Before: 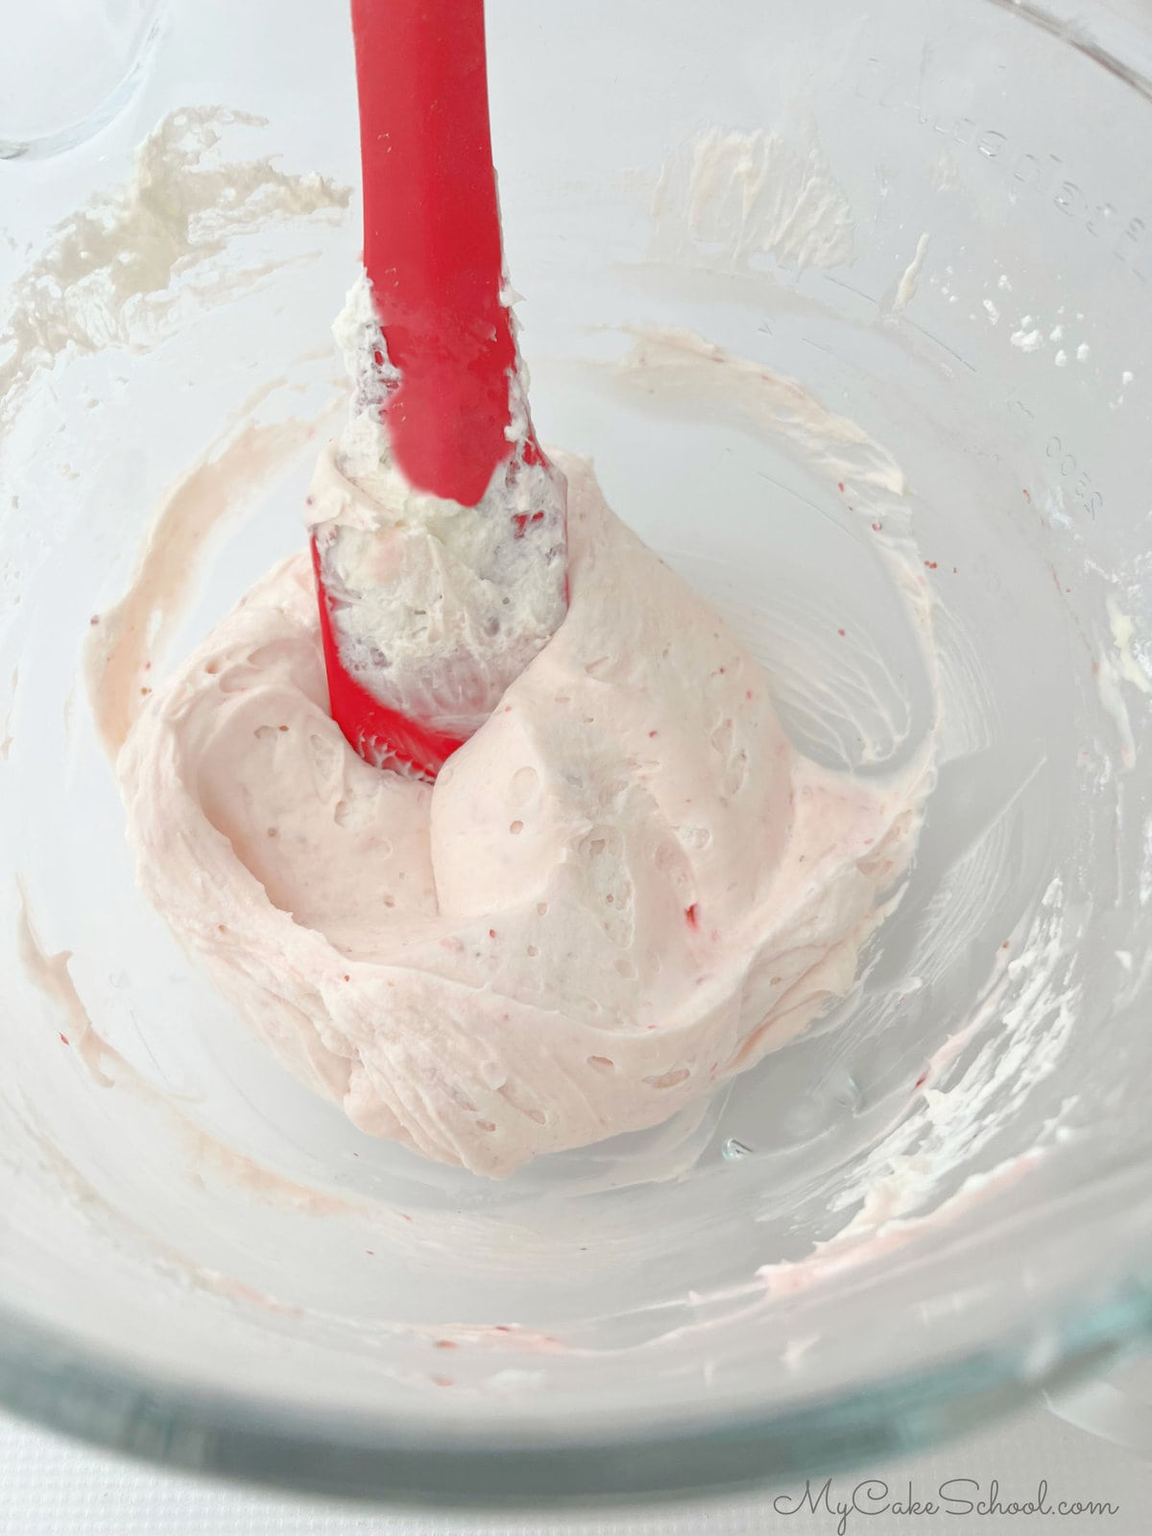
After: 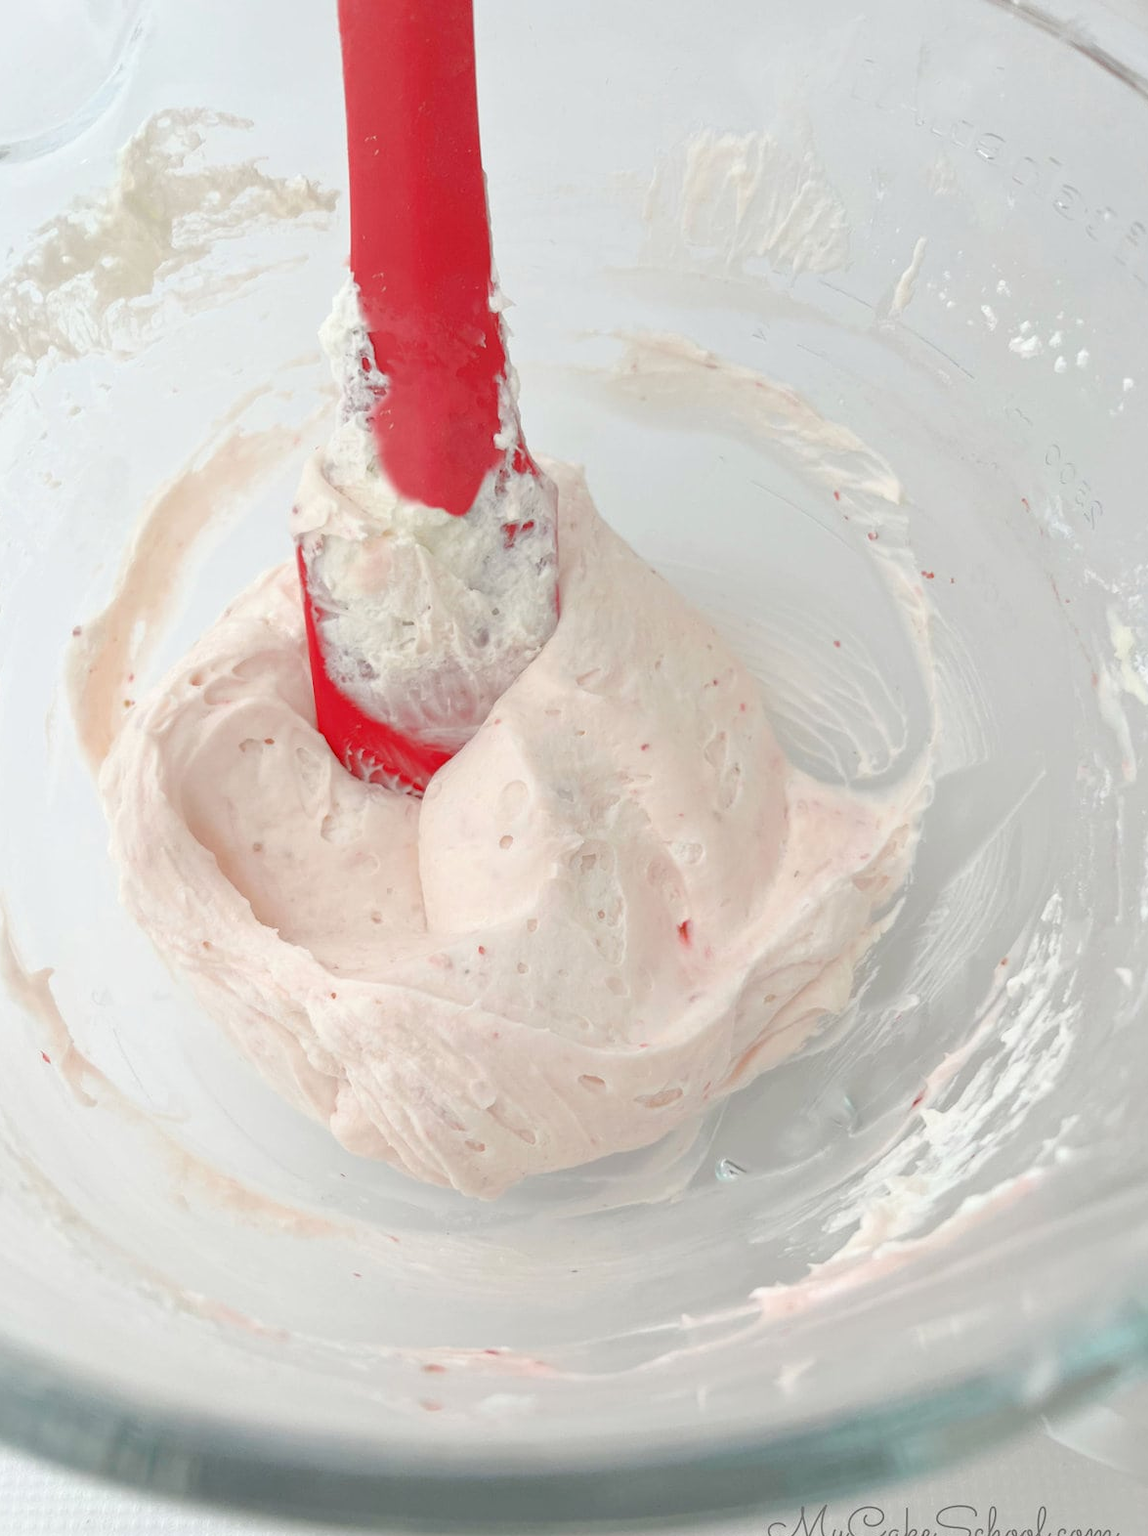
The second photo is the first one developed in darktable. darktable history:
crop: left 1.726%, right 0.285%, bottom 1.733%
